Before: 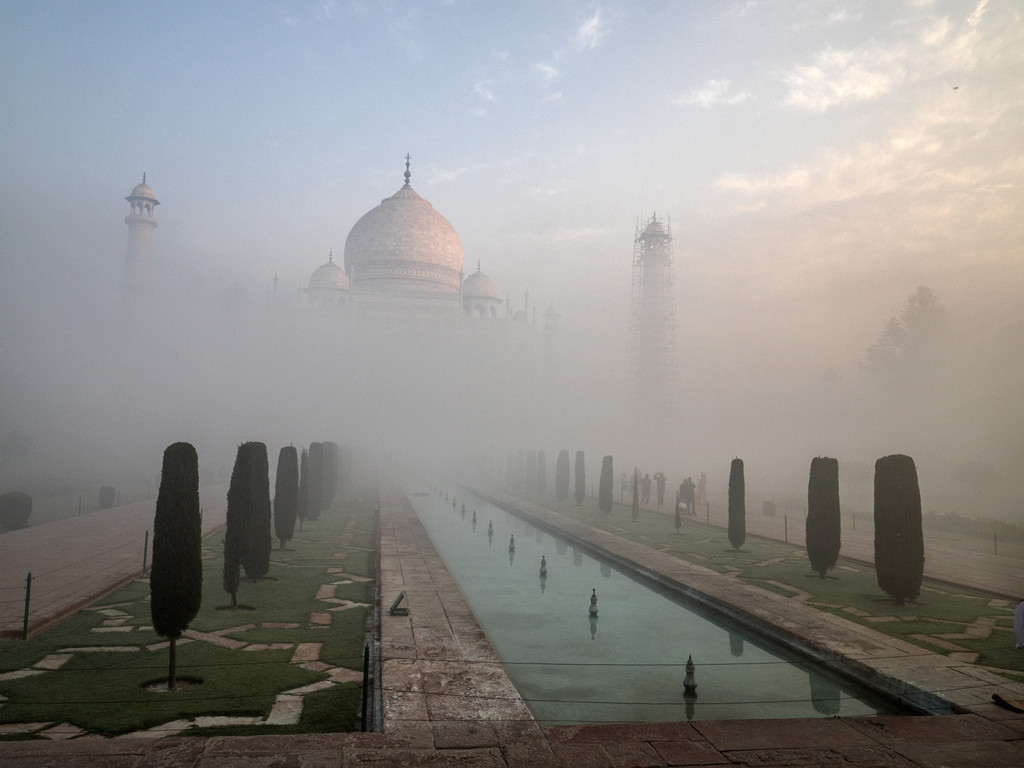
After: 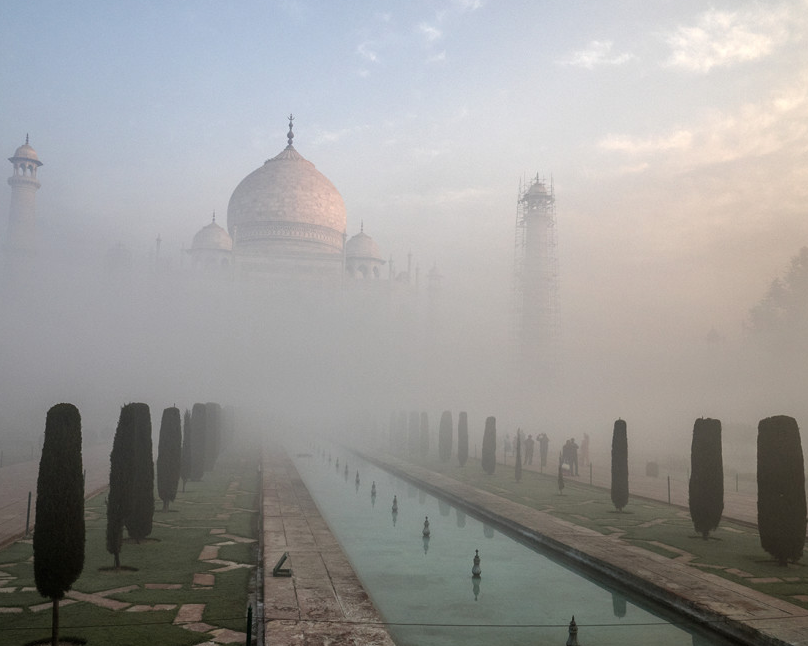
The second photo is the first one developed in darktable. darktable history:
crop: left 11.507%, top 5.117%, right 9.582%, bottom 10.655%
